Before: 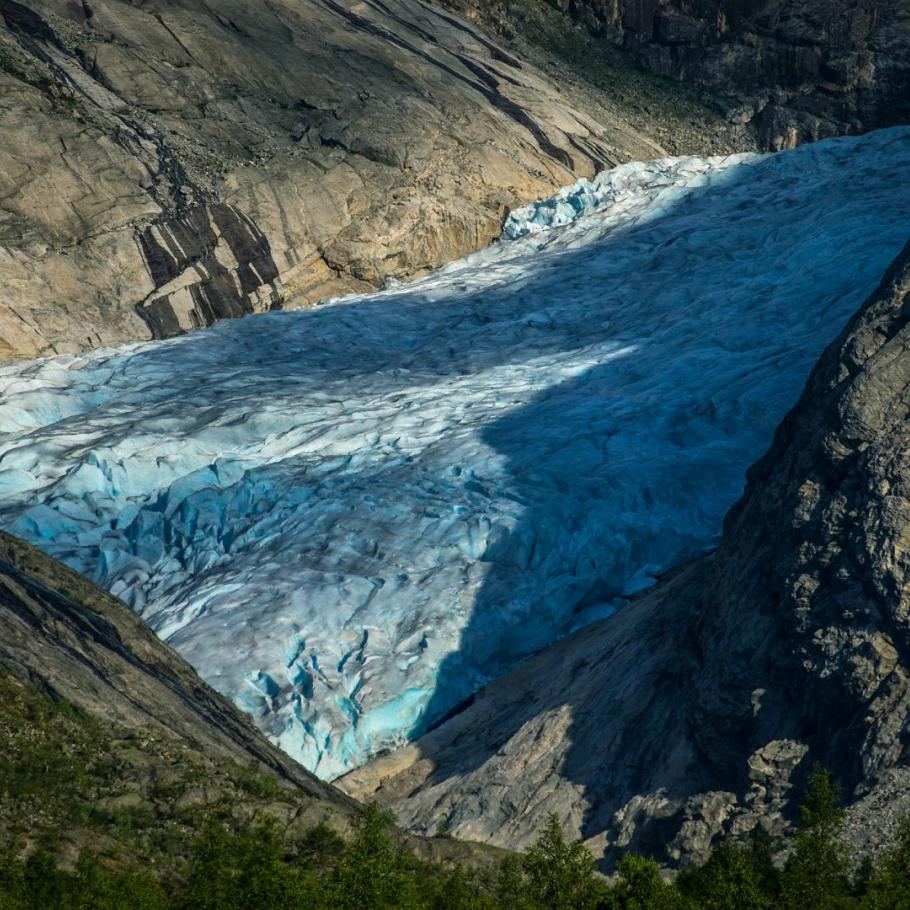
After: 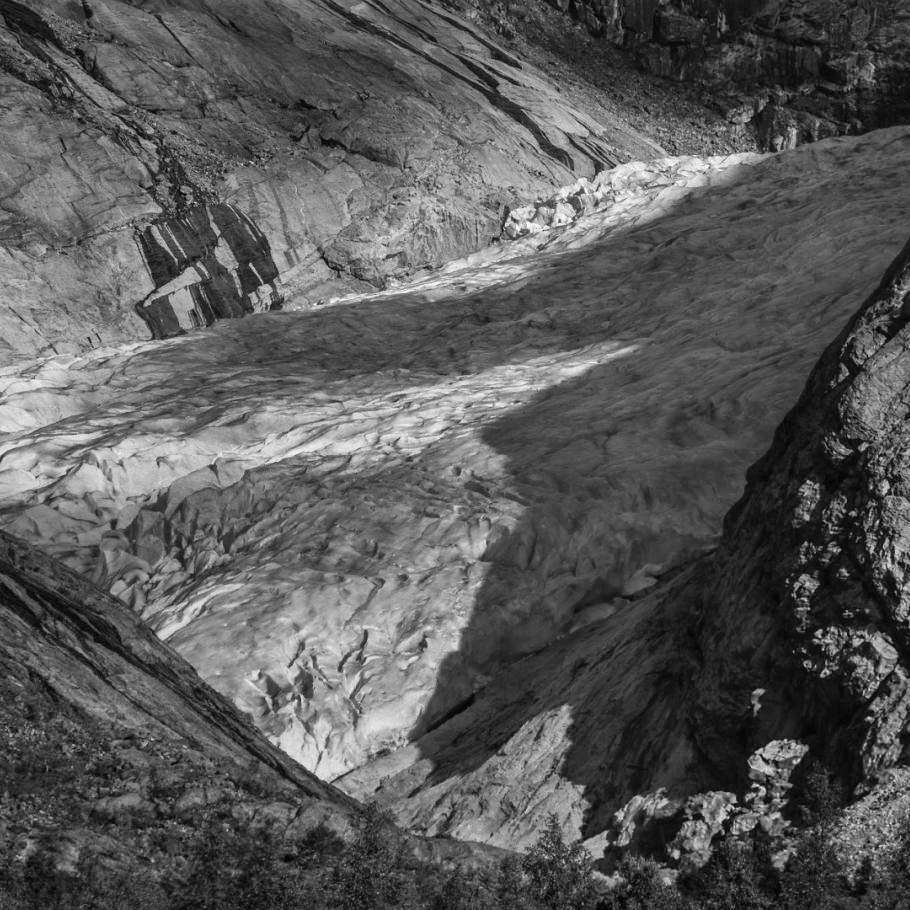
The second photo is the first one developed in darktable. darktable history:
shadows and highlights: low approximation 0.01, soften with gaussian
monochrome: on, module defaults
